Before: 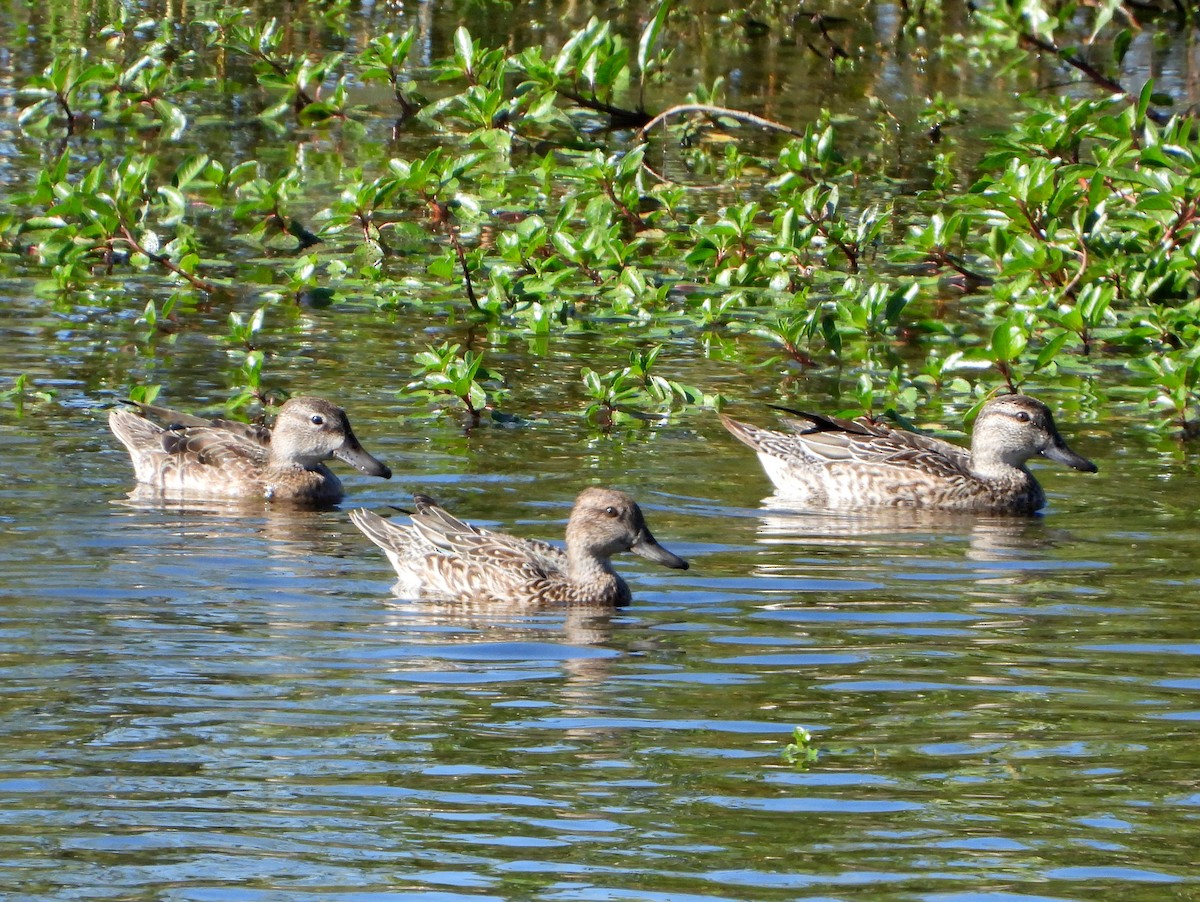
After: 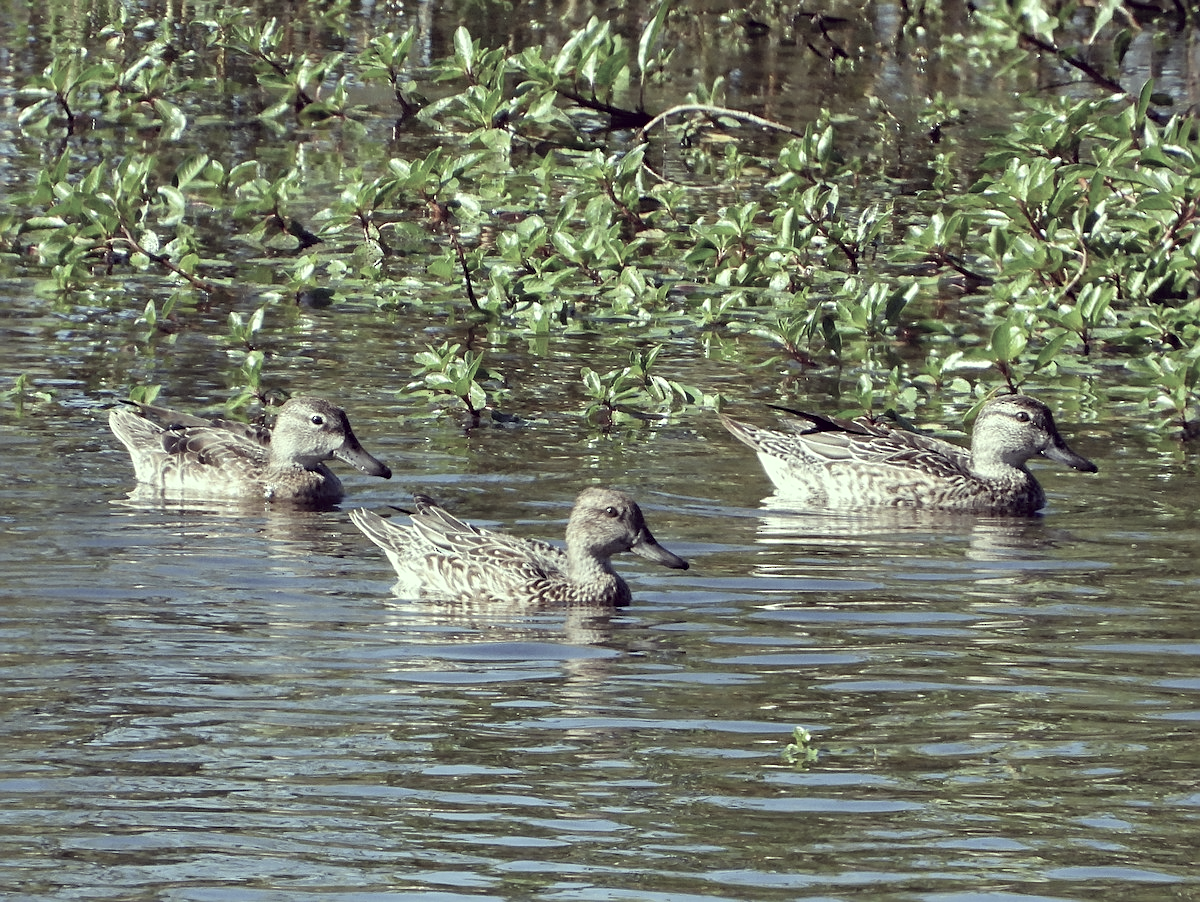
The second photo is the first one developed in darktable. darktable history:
sharpen: on, module defaults
shadows and highlights: soften with gaussian
color correction: highlights a* -20.58, highlights b* 21.05, shadows a* 19.41, shadows b* -20.54, saturation 0.435
